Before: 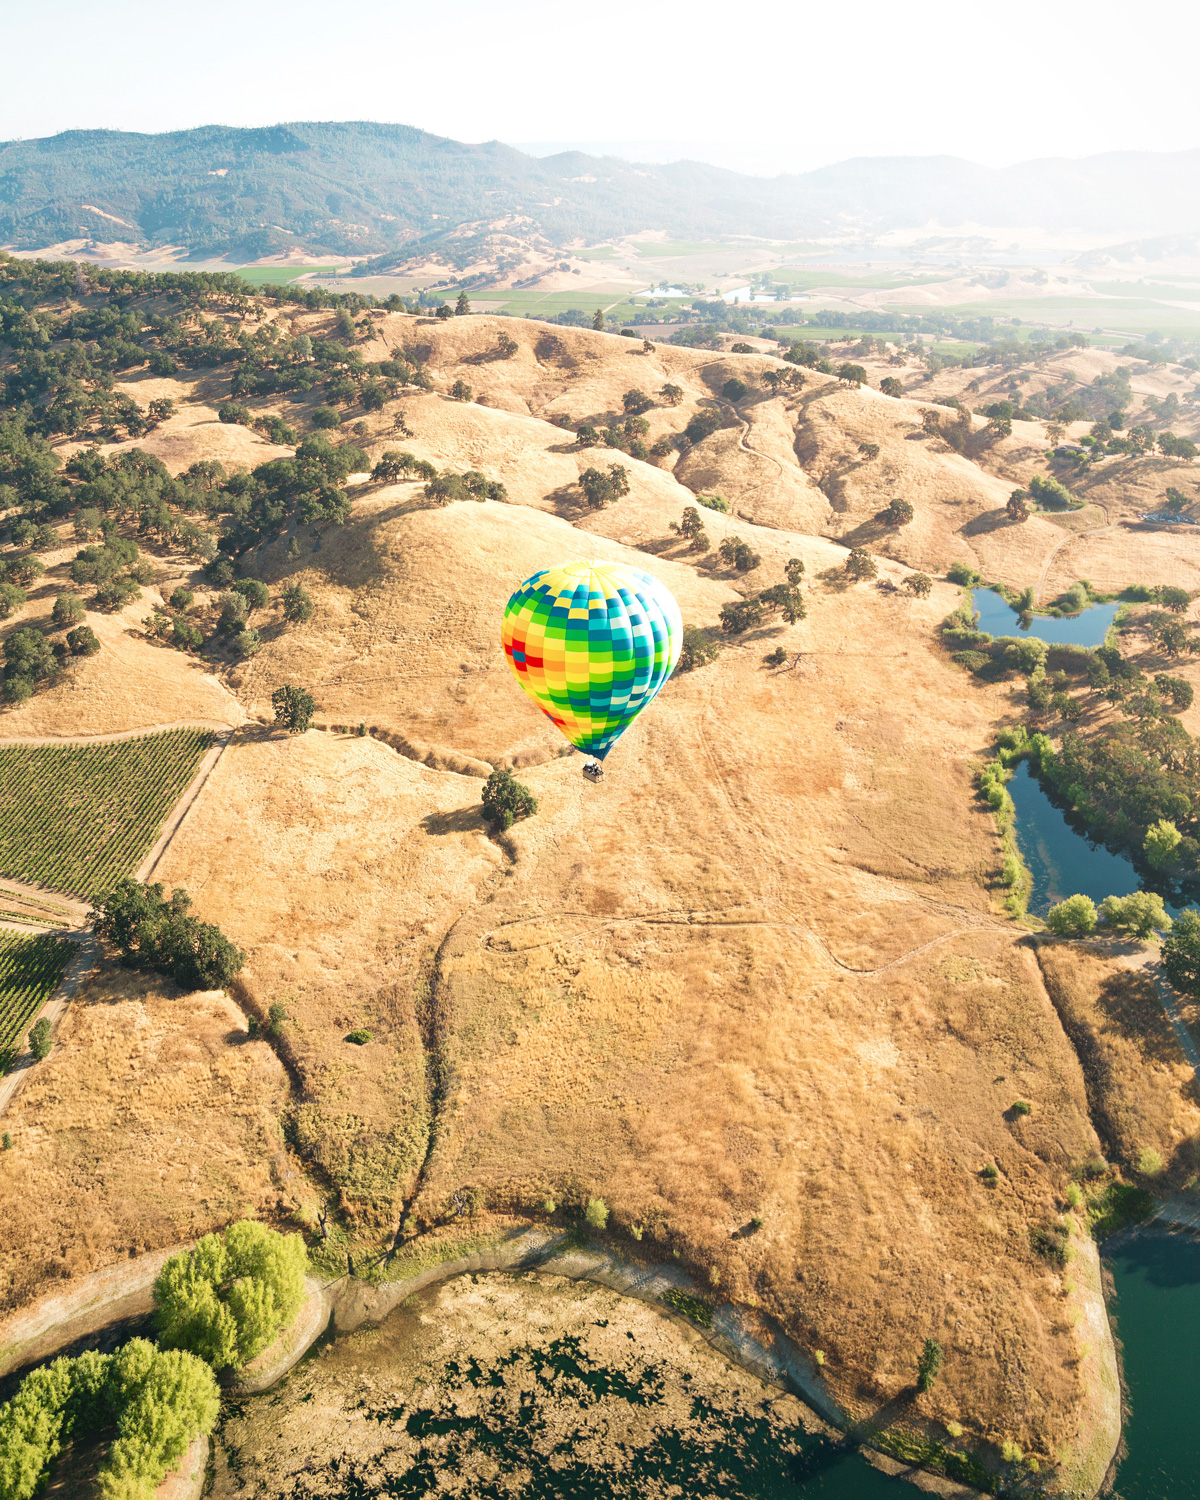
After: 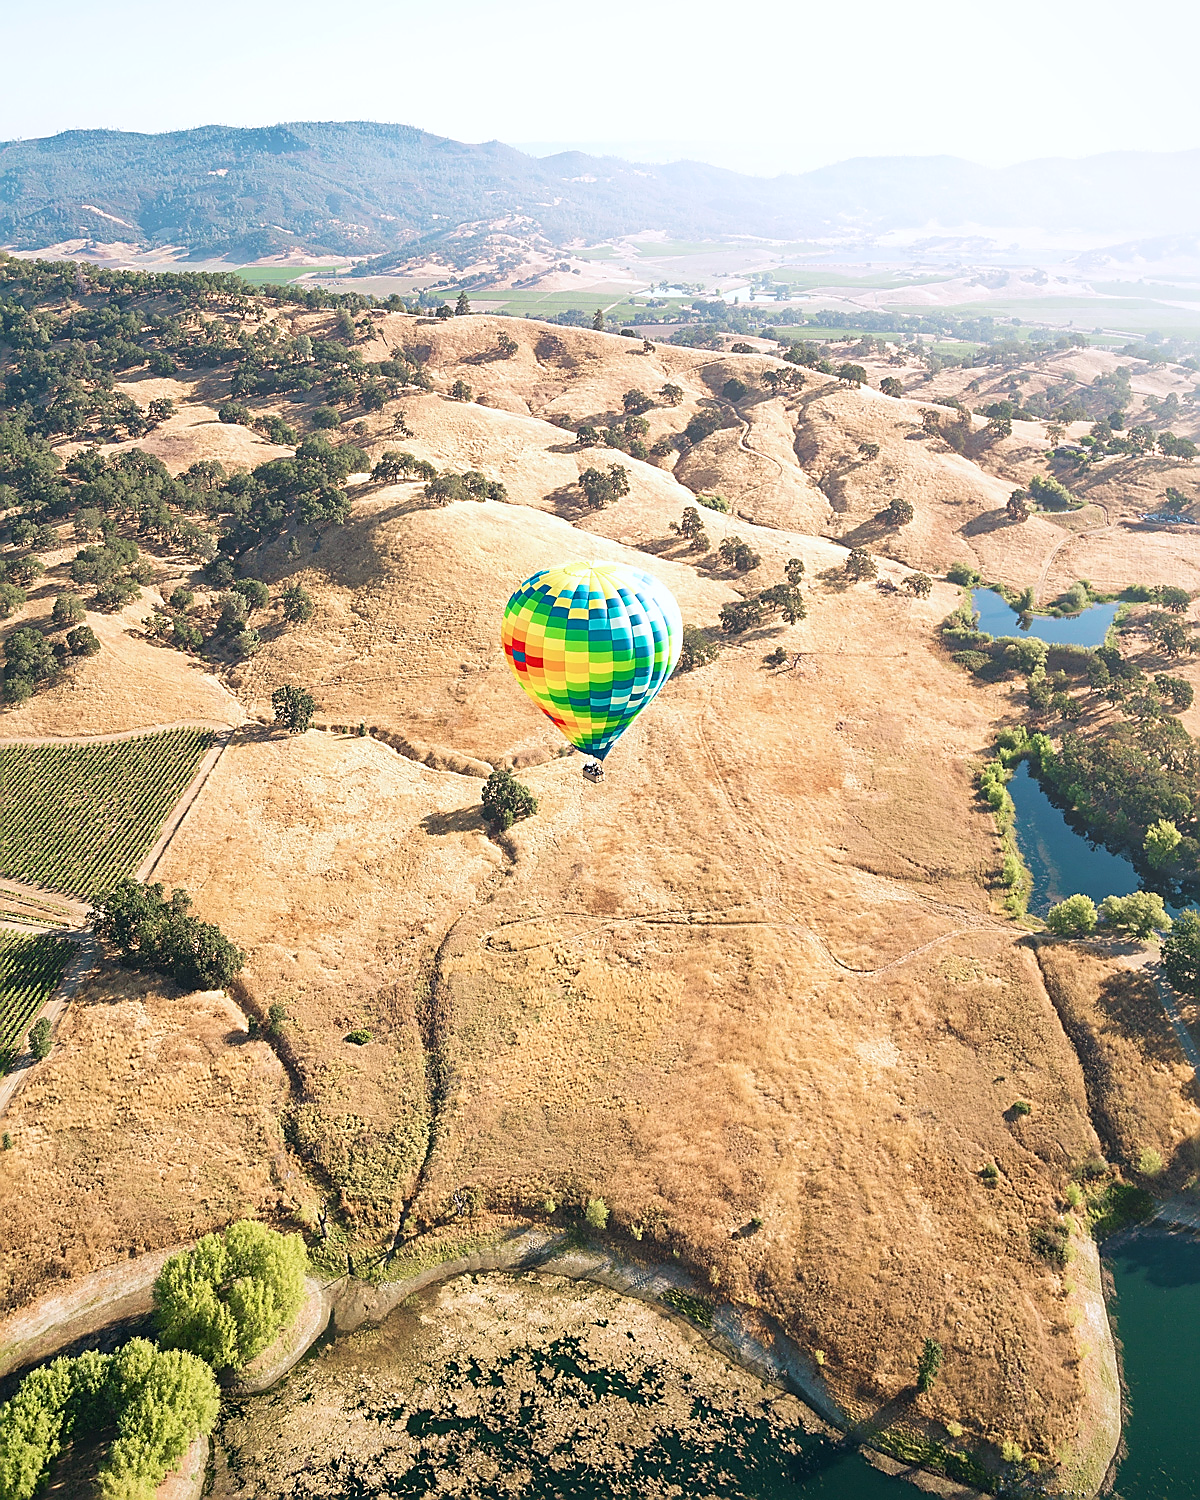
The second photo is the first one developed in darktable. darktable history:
sharpen: radius 1.424, amount 1.245, threshold 0.764
color calibration: illuminant as shot in camera, x 0.358, y 0.373, temperature 4628.91 K
